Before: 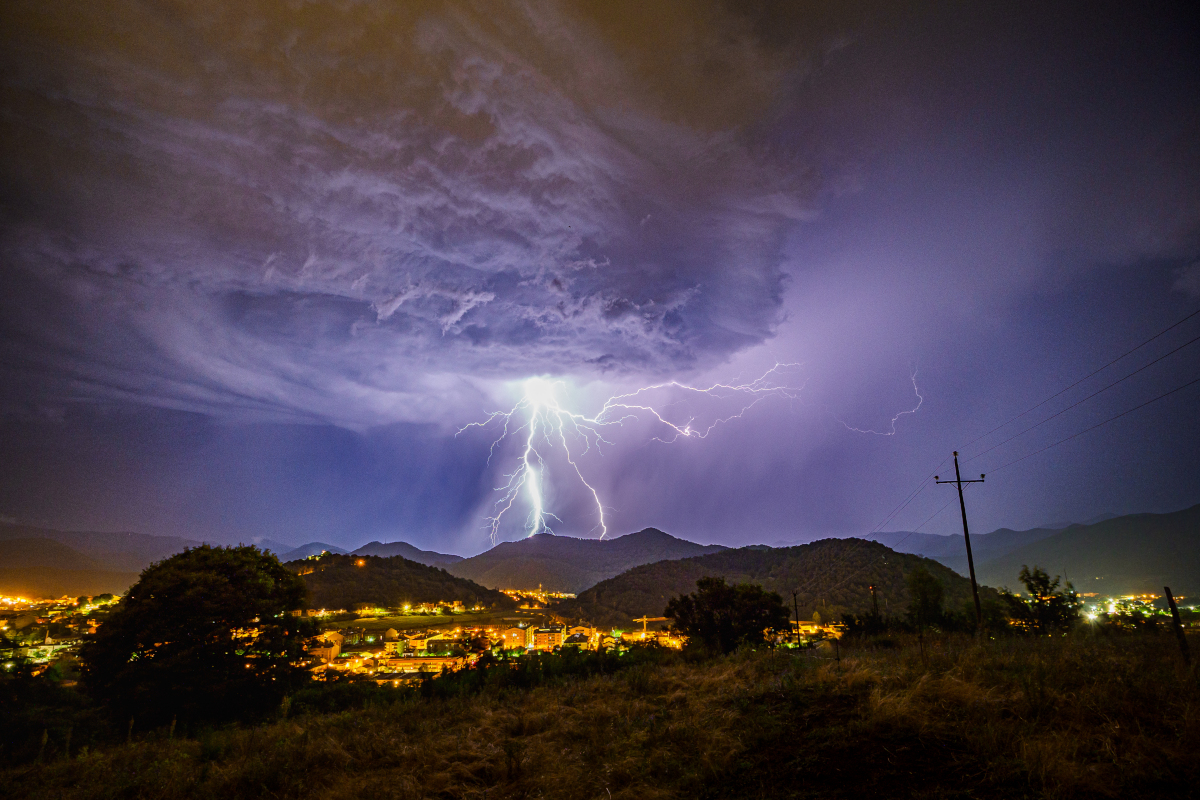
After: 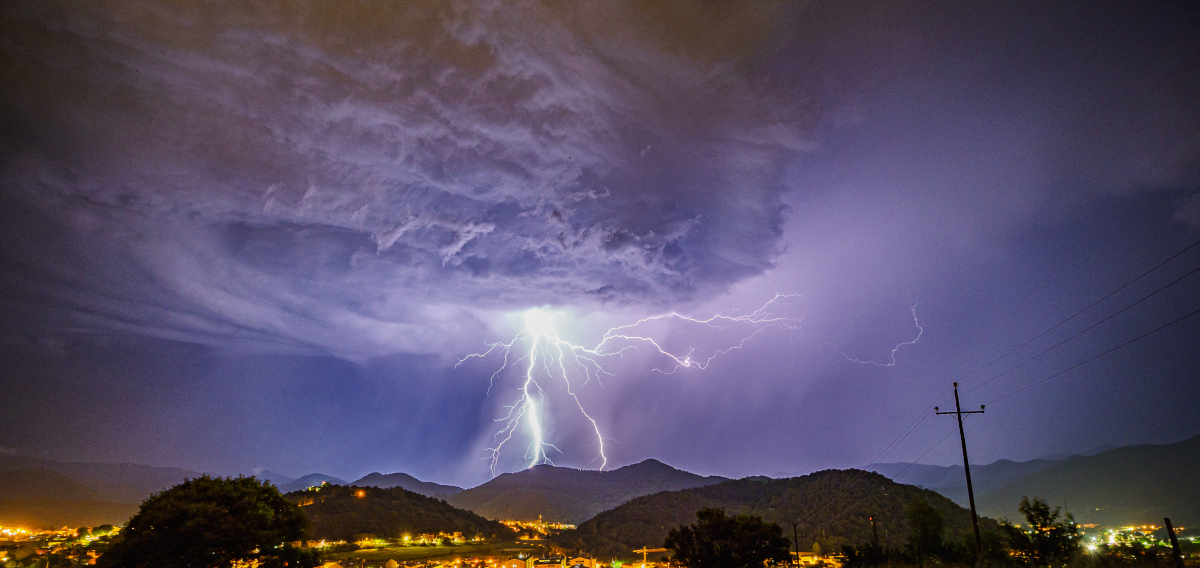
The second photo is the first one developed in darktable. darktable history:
crop and rotate: top 8.632%, bottom 20.28%
shadows and highlights: shadows 10.14, white point adjustment 0.946, highlights -38.24
